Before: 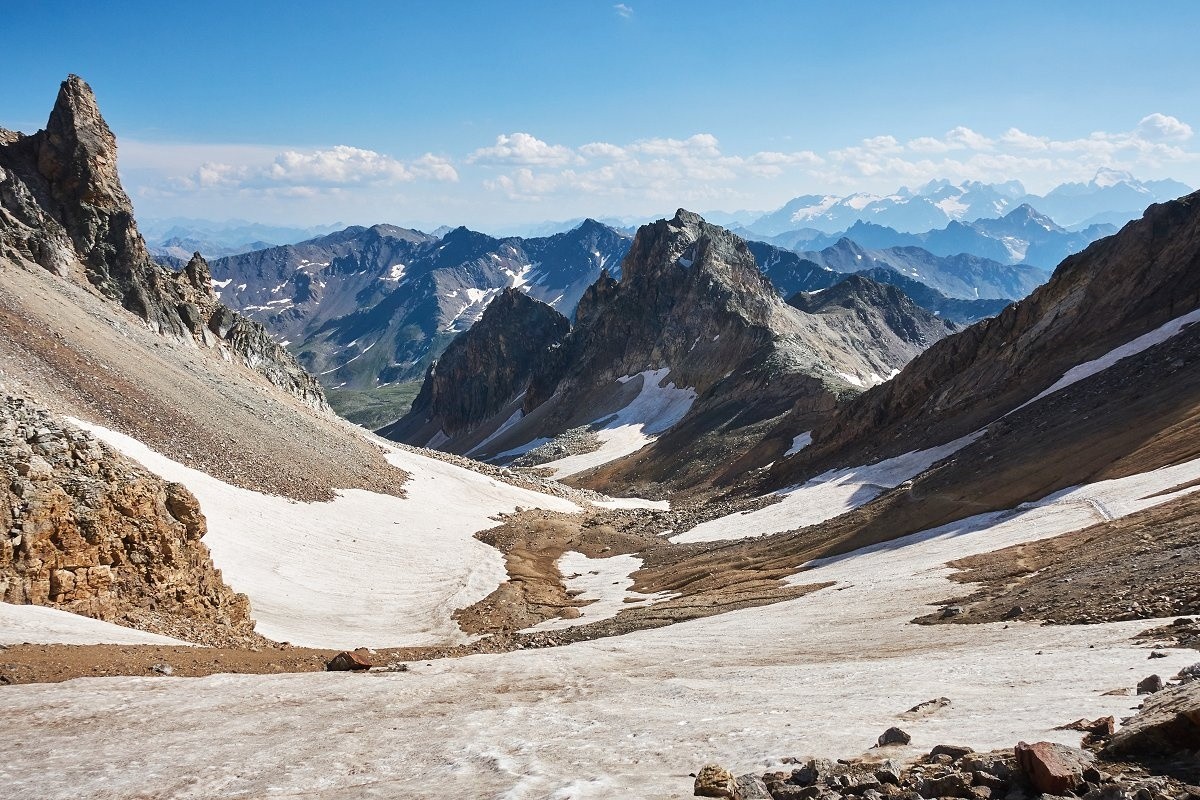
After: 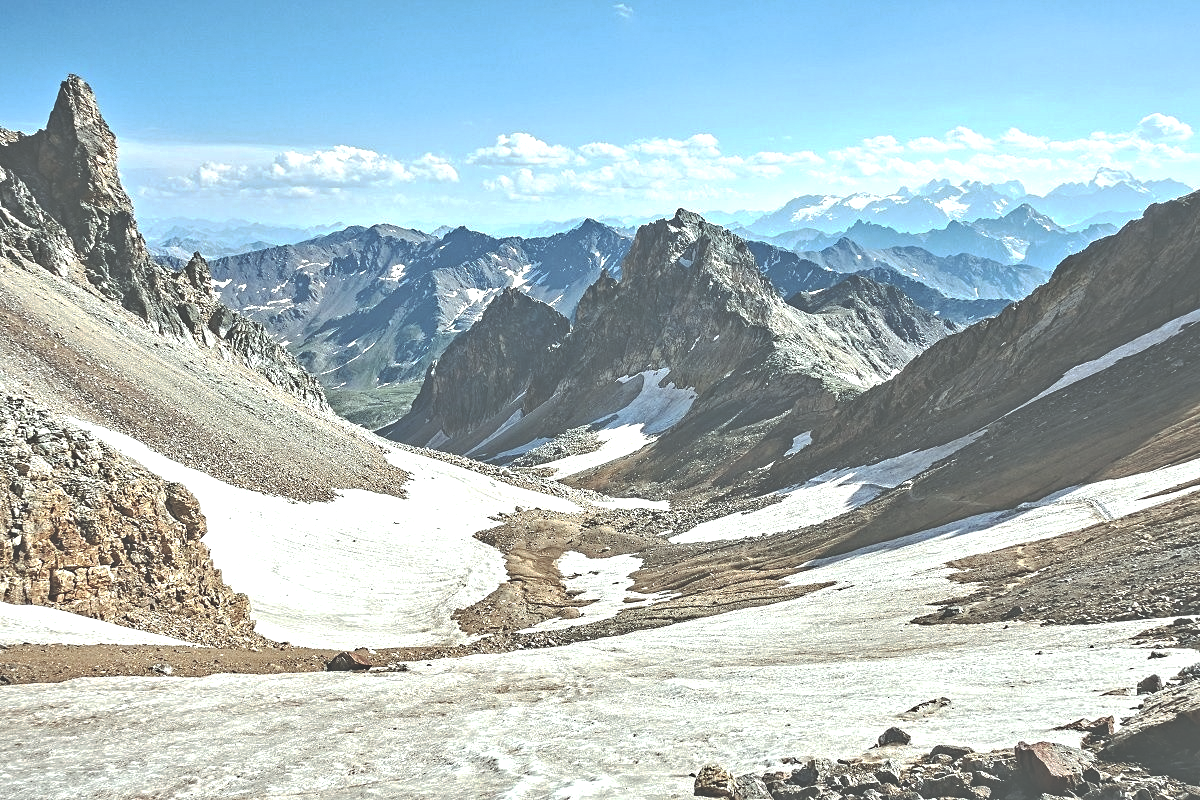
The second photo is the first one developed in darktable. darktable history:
contrast equalizer: octaves 7, y [[0.5, 0.542, 0.583, 0.625, 0.667, 0.708], [0.5 ×6], [0.5 ×6], [0 ×6], [0 ×6]]
color correction: highlights a* -6.68, highlights b* 0.595
base curve: curves: ch0 [(0, 0) (0.235, 0.266) (0.503, 0.496) (0.786, 0.72) (1, 1)], preserve colors none
exposure: black level correction -0.072, exposure 0.5 EV, compensate highlight preservation false
